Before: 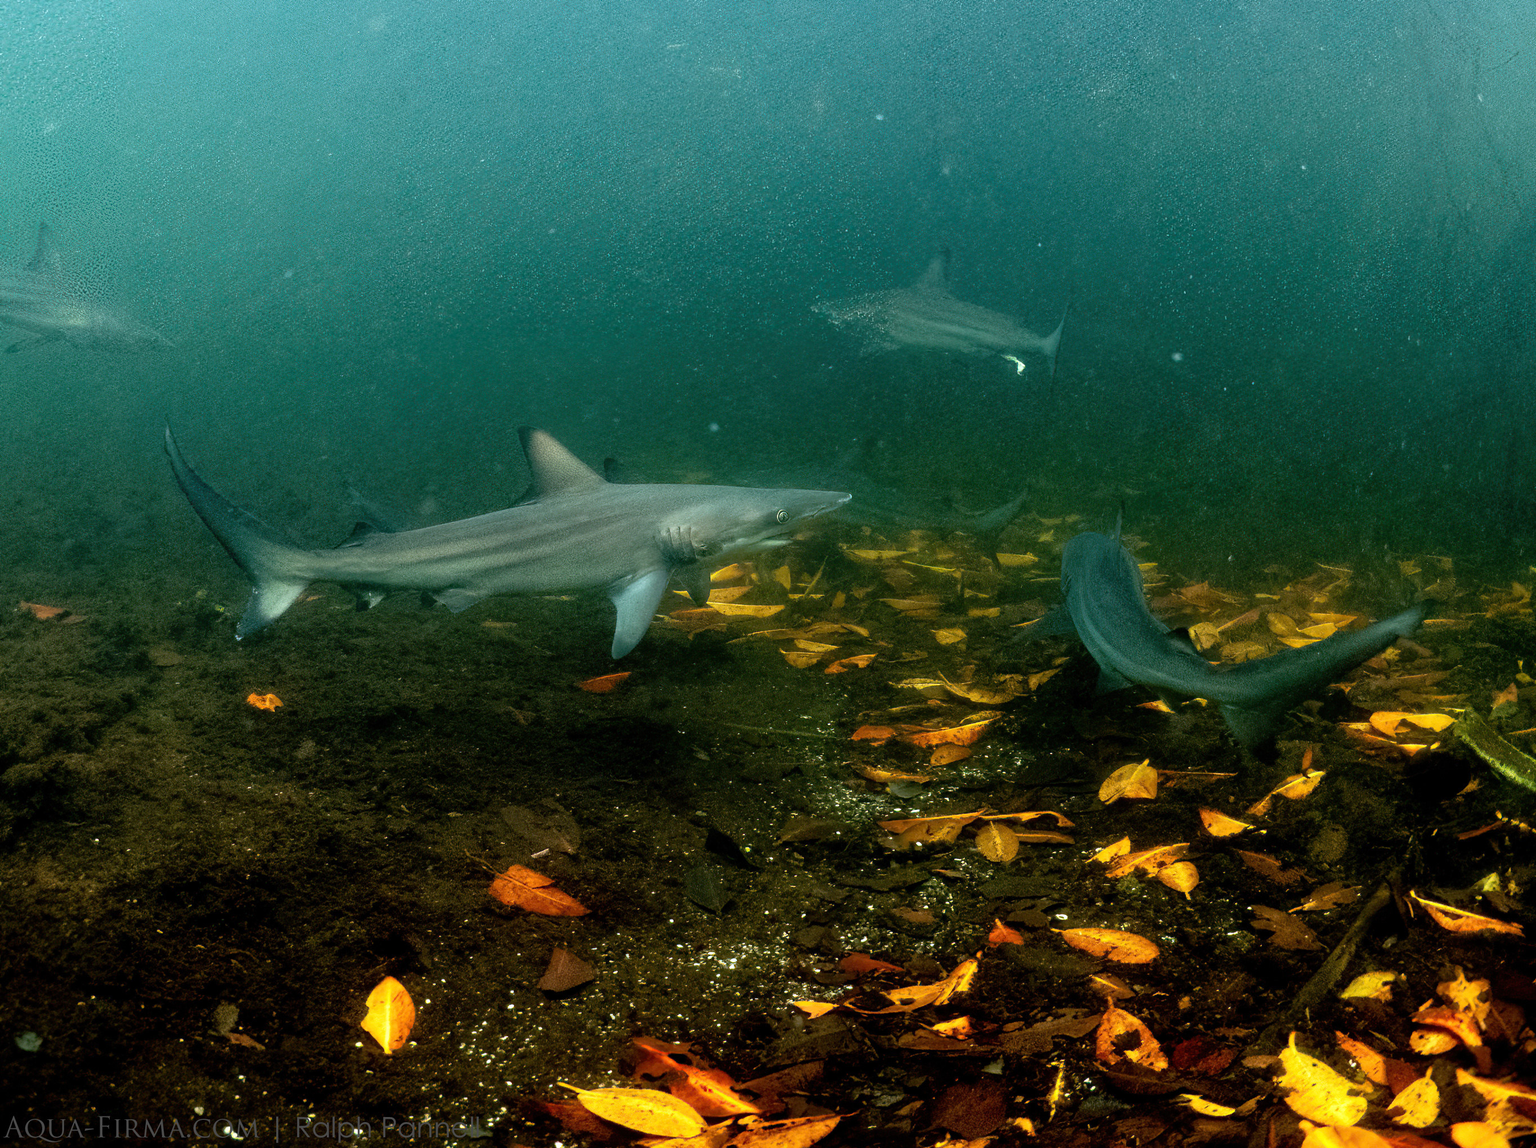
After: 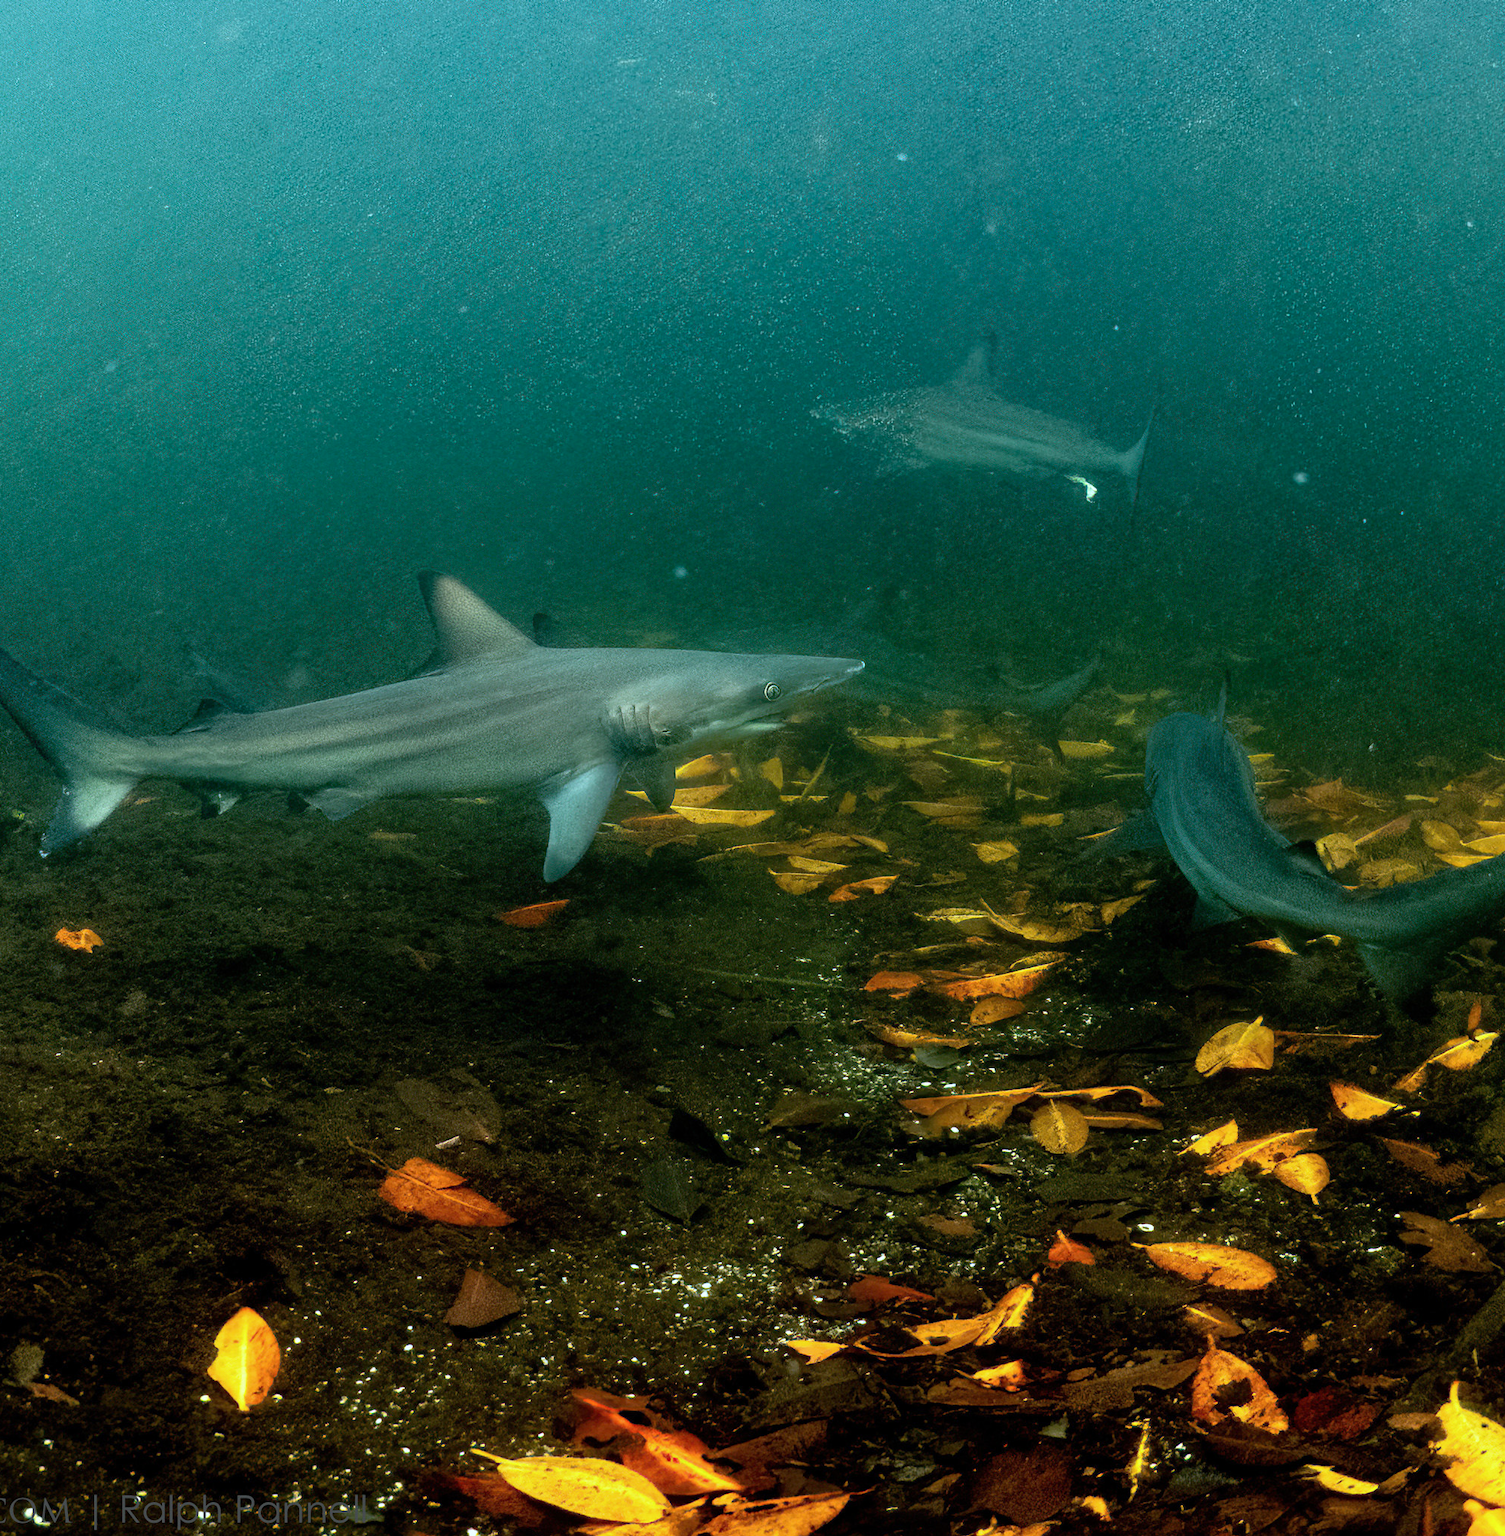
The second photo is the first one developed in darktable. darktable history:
color calibration: illuminant Planckian (black body), adaptation linear Bradford (ICC v4), x 0.361, y 0.366, temperature 4511.61 K, saturation algorithm version 1 (2020)
crop: left 13.443%, right 13.31%
